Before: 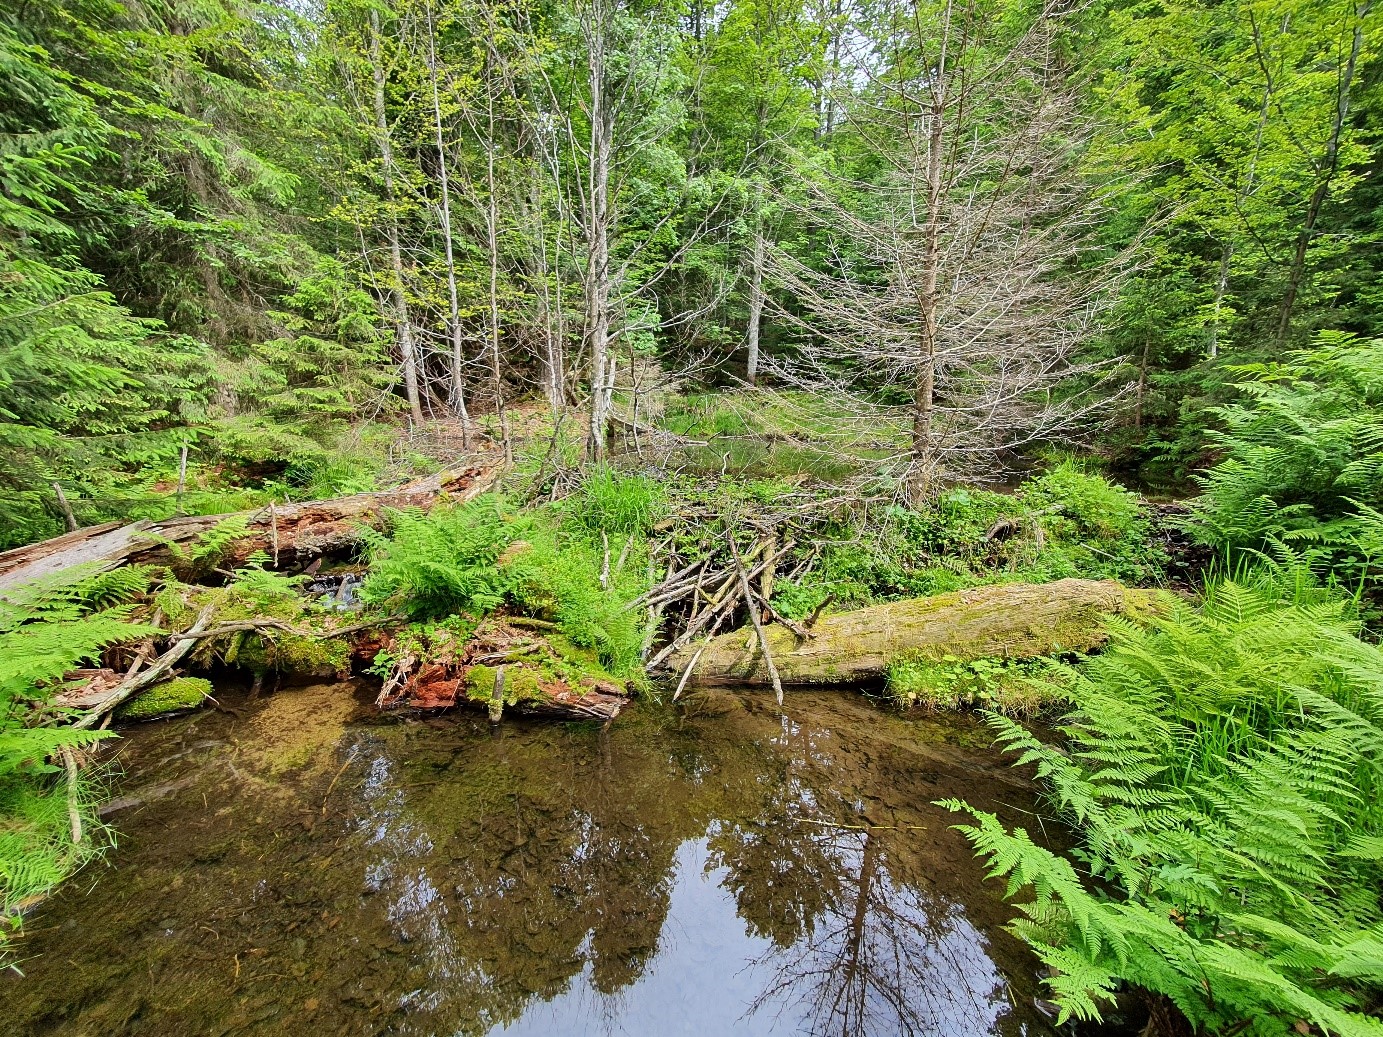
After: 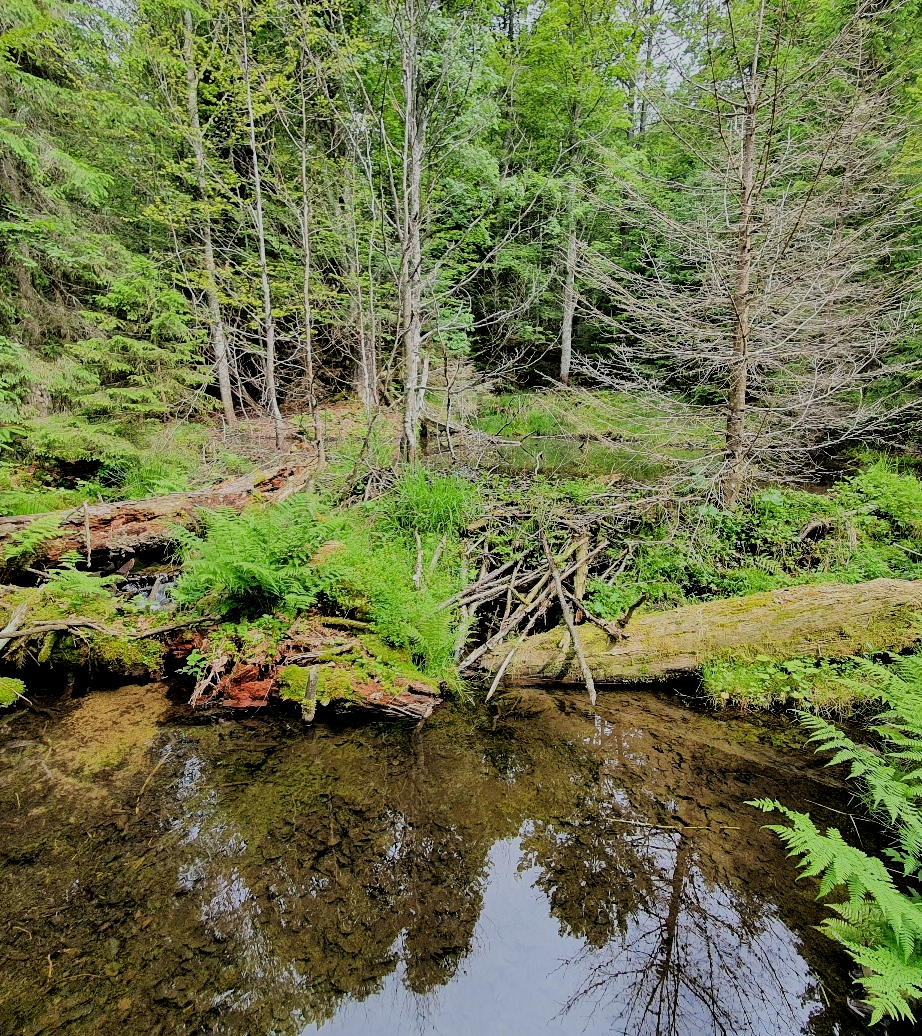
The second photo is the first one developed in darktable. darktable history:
crop and rotate: left 13.537%, right 19.796%
filmic rgb: black relative exposure -4.38 EV, white relative exposure 4.56 EV, hardness 2.37, contrast 1.05
